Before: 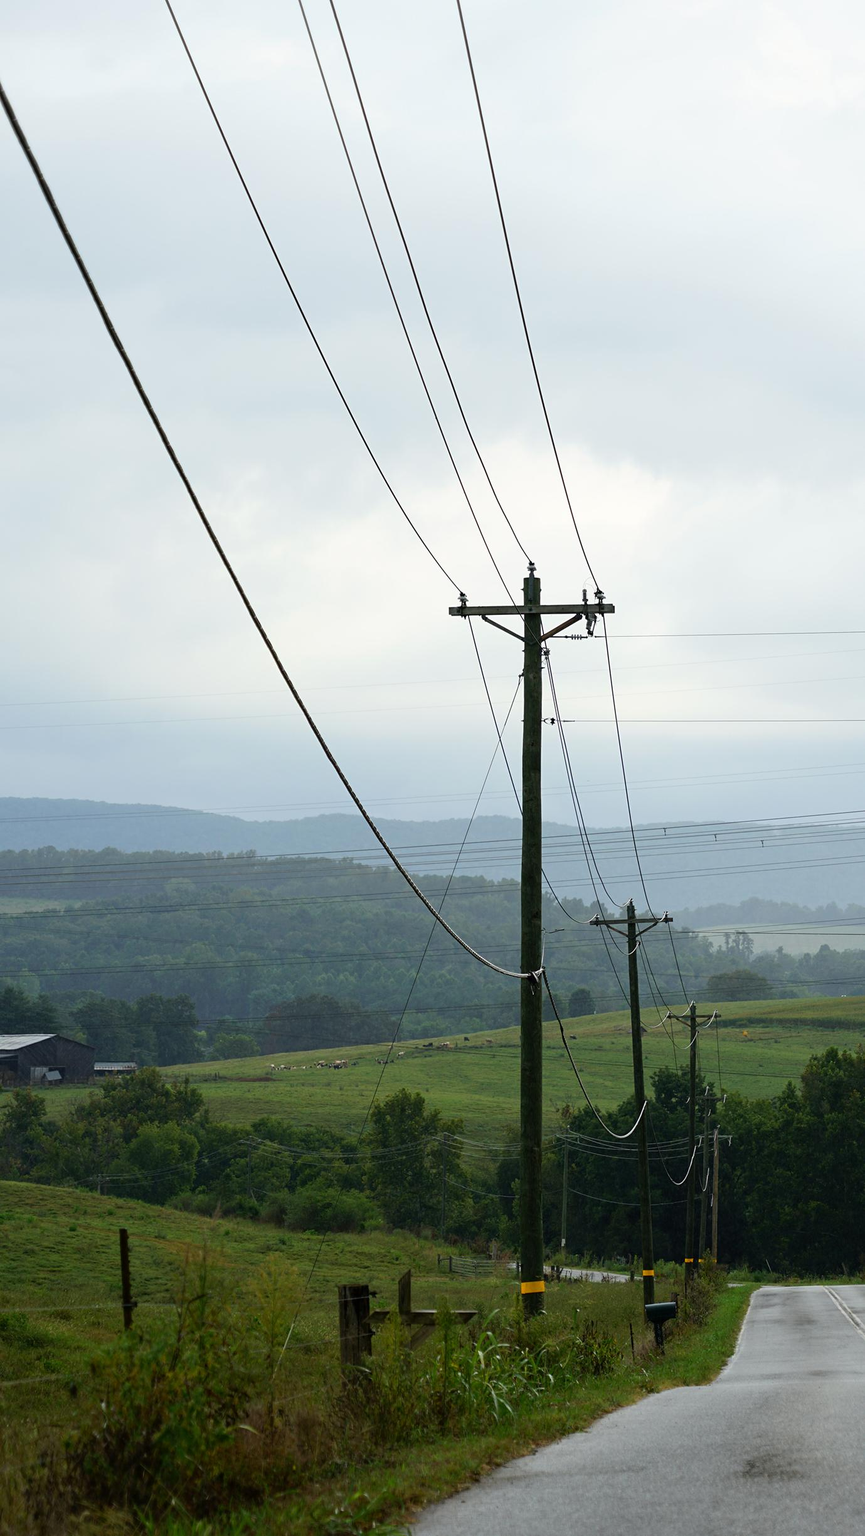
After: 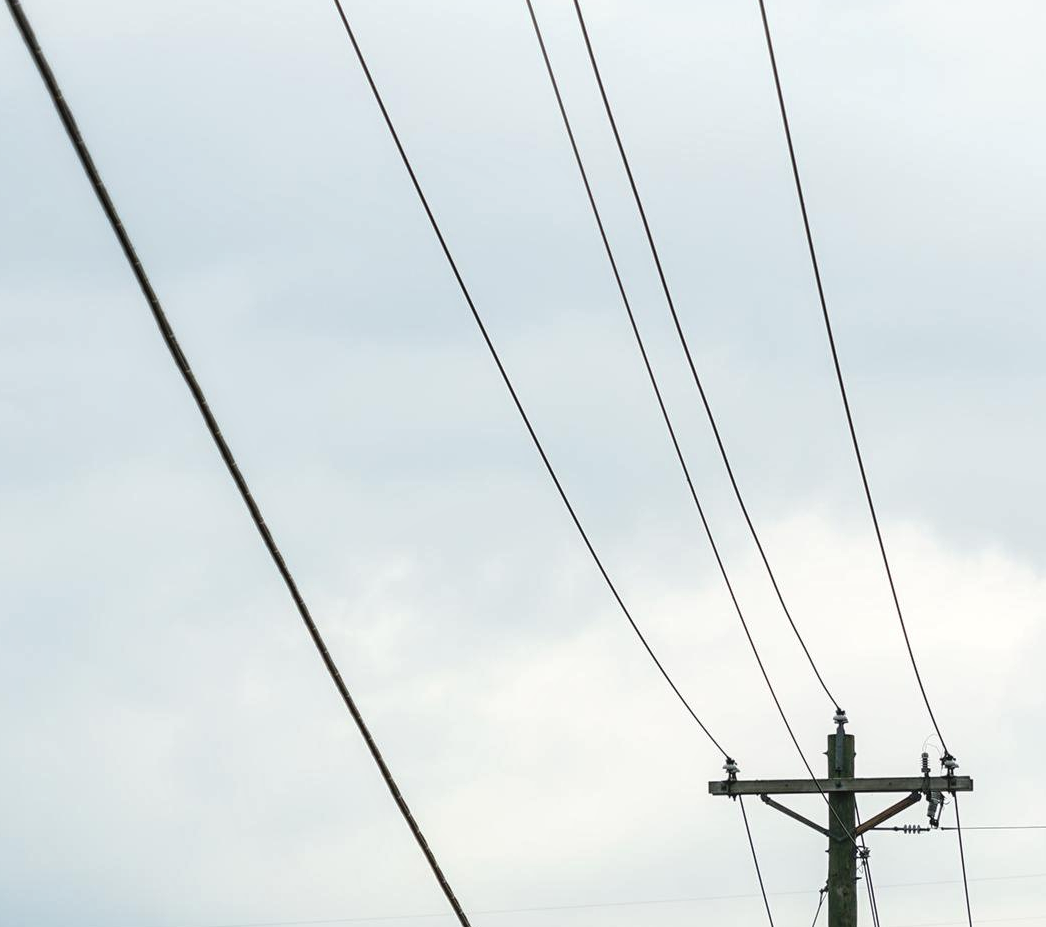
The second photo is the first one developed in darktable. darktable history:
local contrast: on, module defaults
tone equalizer: mask exposure compensation -0.504 EV
crop: left 0.54%, top 7.643%, right 23.553%, bottom 54.513%
